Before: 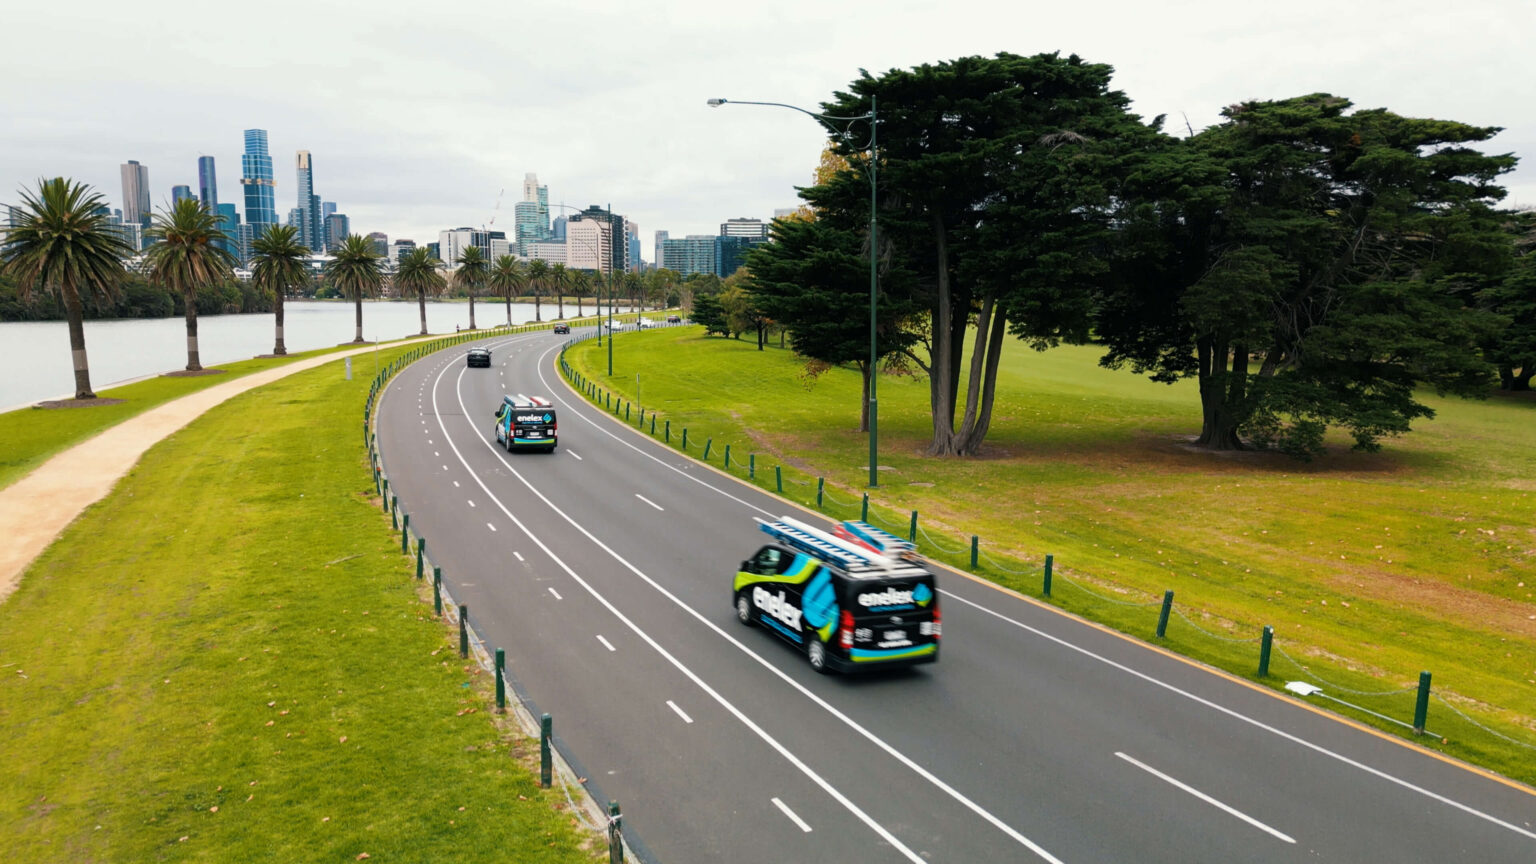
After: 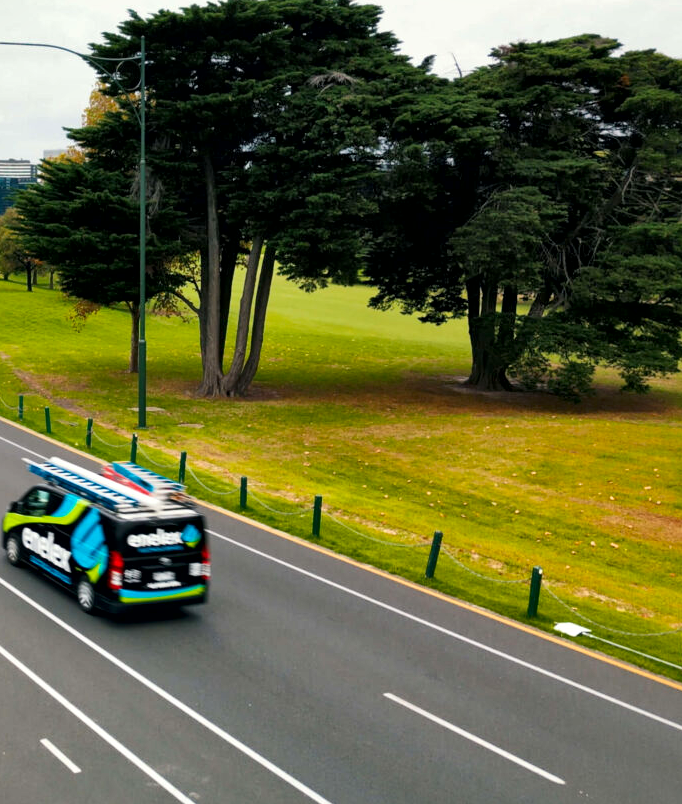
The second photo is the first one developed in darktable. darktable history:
contrast brightness saturation: contrast 0.075, saturation 0.198
local contrast: mode bilateral grid, contrast 21, coarseness 50, detail 157%, midtone range 0.2
crop: left 47.599%, top 6.865%, right 7.988%
shadows and highlights: low approximation 0.01, soften with gaussian
tone equalizer: edges refinement/feathering 500, mask exposure compensation -1.57 EV, preserve details no
